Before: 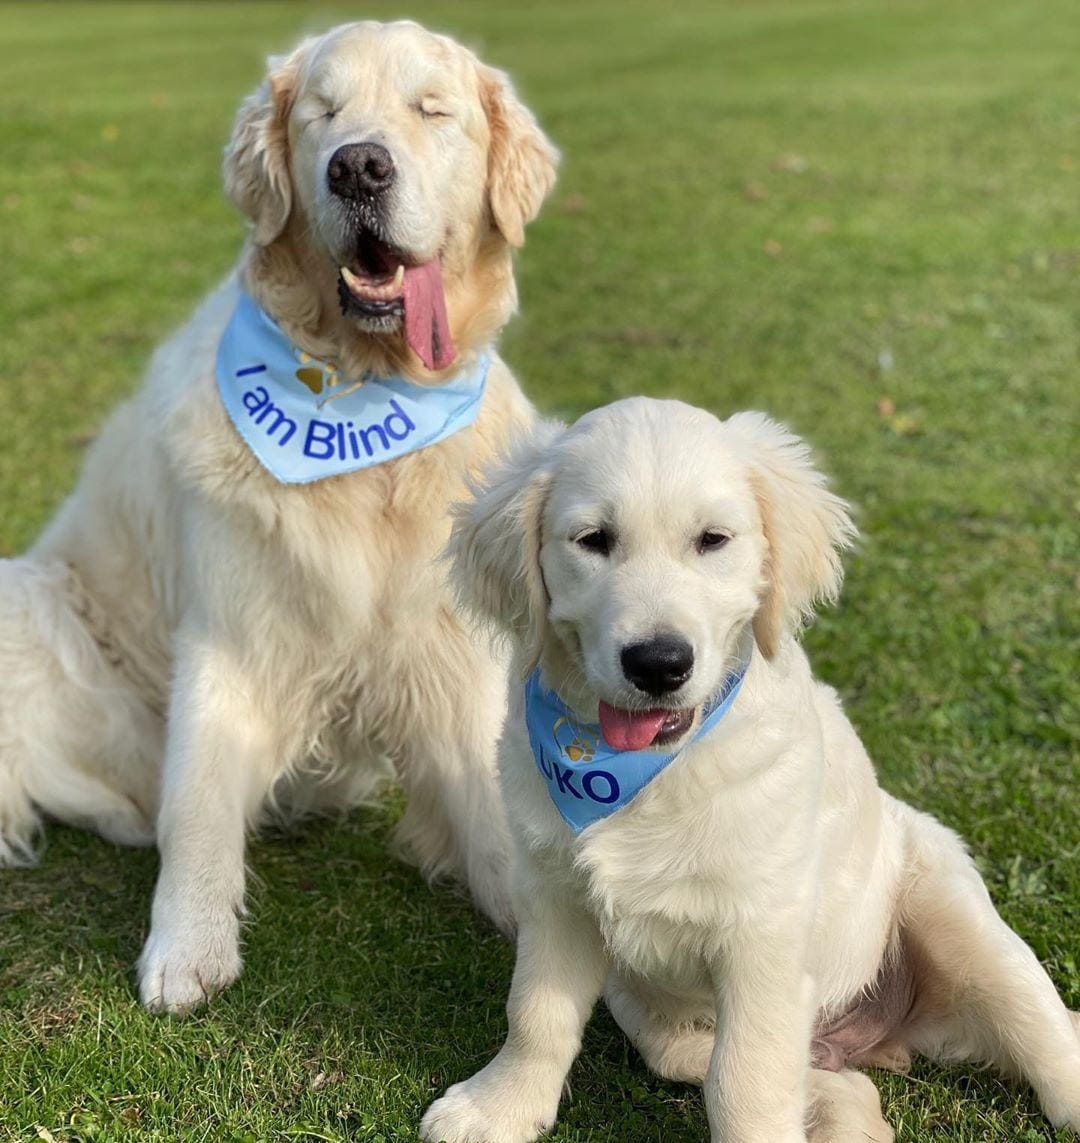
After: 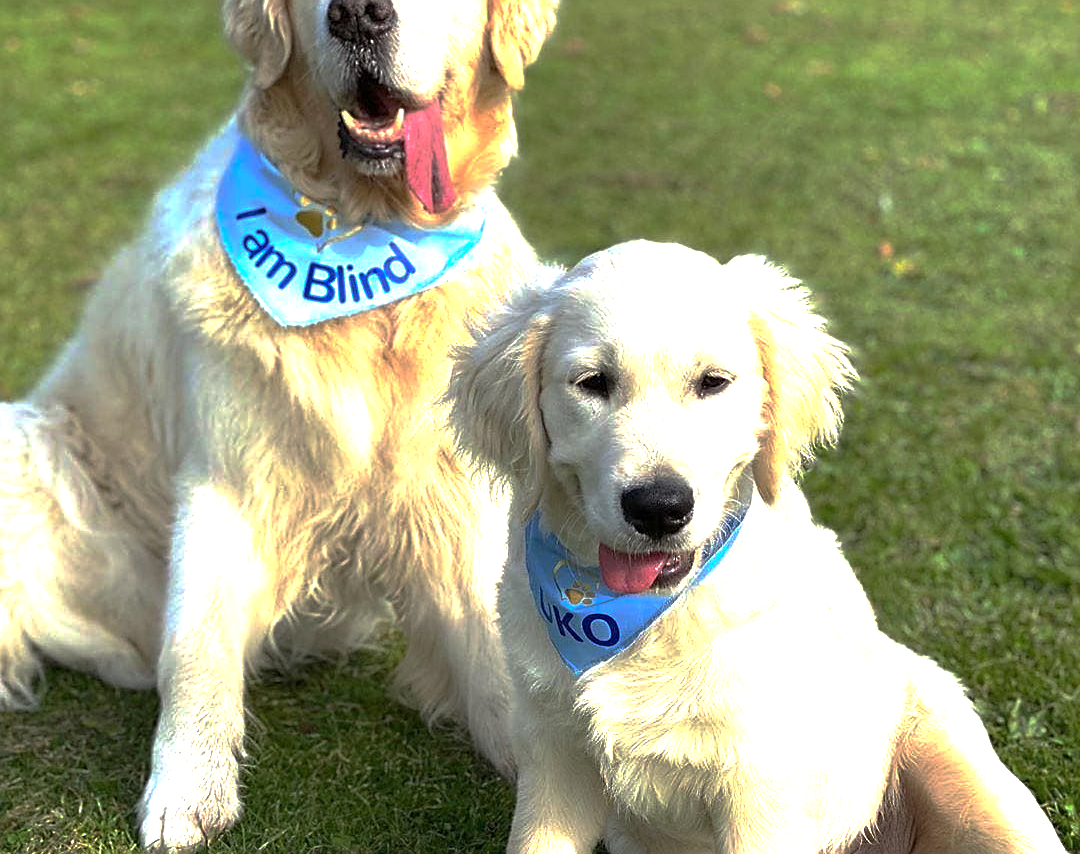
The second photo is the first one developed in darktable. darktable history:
crop: top 13.761%, bottom 11.489%
base curve: curves: ch0 [(0, 0) (0.826, 0.587) (1, 1)], preserve colors none
exposure: exposure 1 EV, compensate highlight preservation false
sharpen: on, module defaults
